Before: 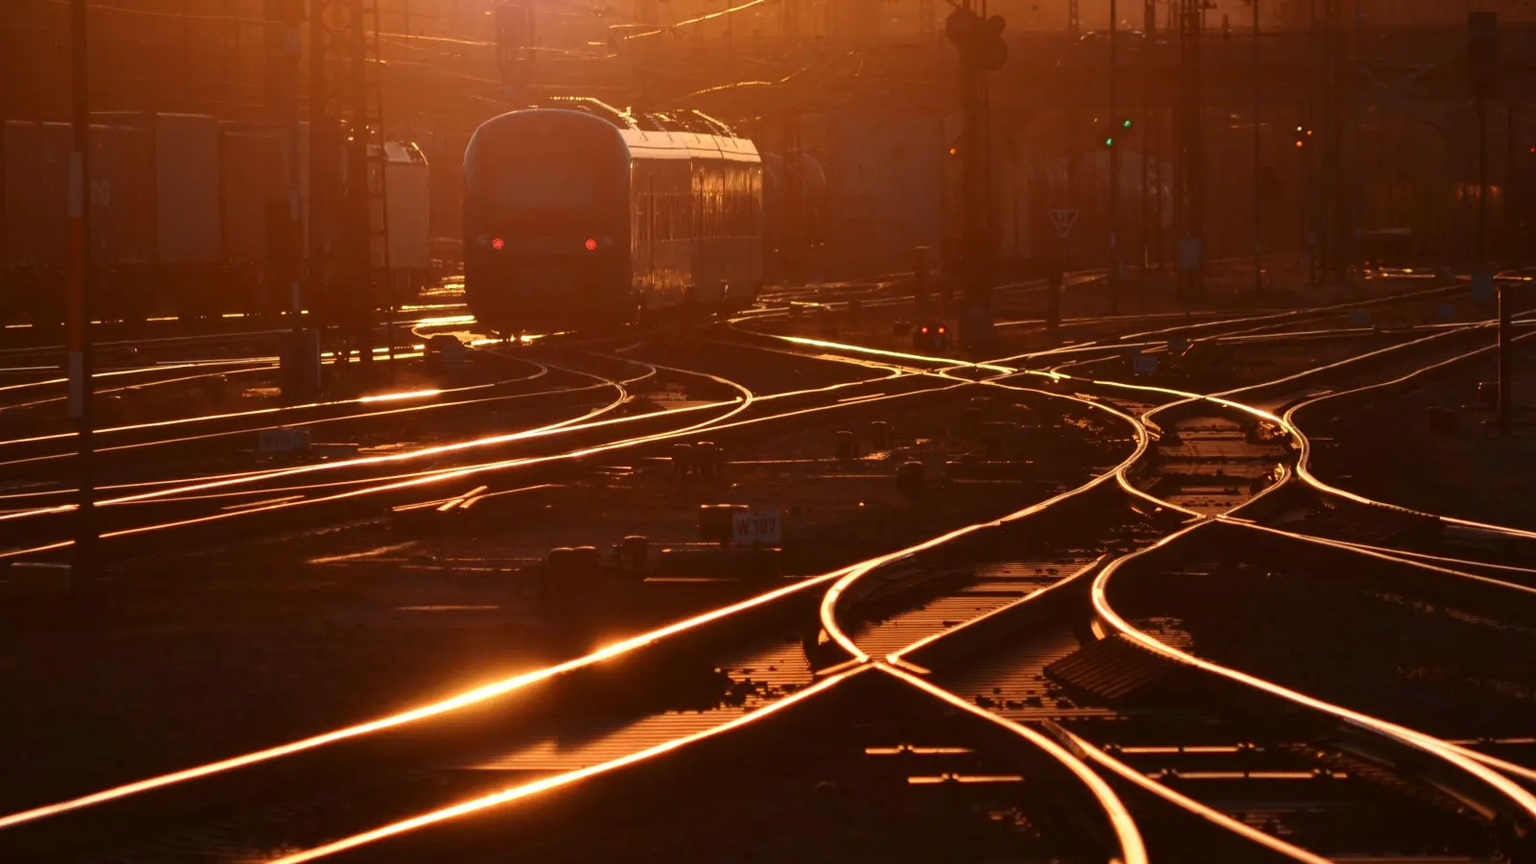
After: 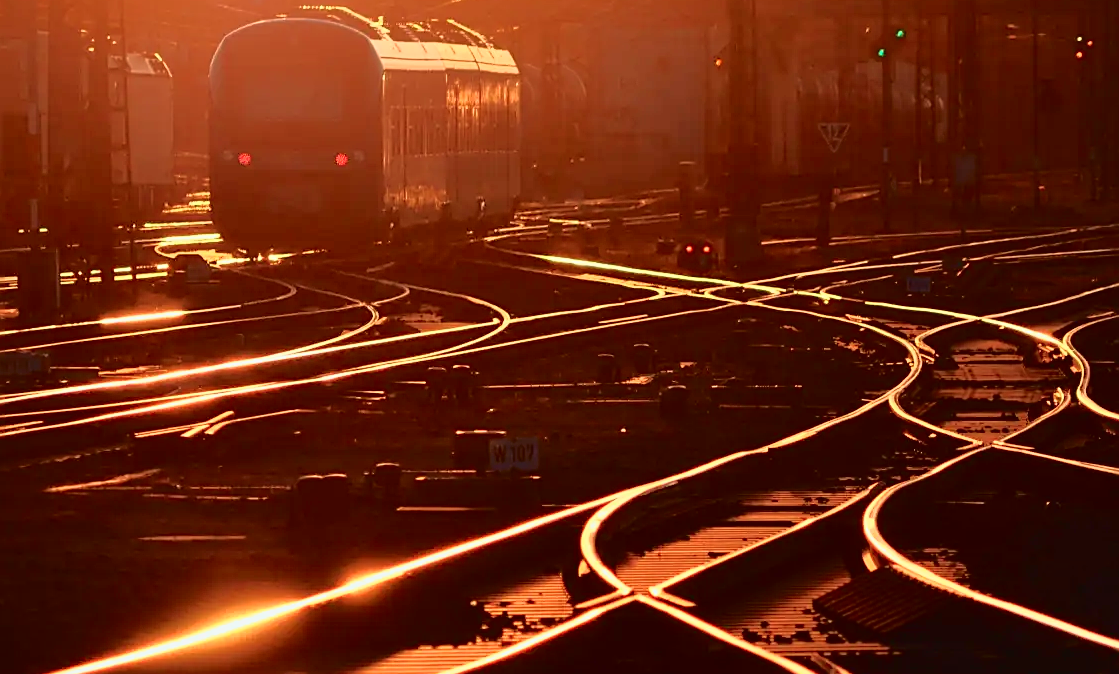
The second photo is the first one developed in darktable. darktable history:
tone curve: curves: ch0 [(0, 0.015) (0.091, 0.055) (0.184, 0.159) (0.304, 0.382) (0.492, 0.579) (0.628, 0.755) (0.832, 0.932) (0.984, 0.963)]; ch1 [(0, 0) (0.34, 0.235) (0.46, 0.46) (0.515, 0.502) (0.553, 0.567) (0.764, 0.815) (1, 1)]; ch2 [(0, 0) (0.44, 0.458) (0.479, 0.492) (0.524, 0.507) (0.557, 0.567) (0.673, 0.699) (1, 1)], color space Lab, independent channels, preserve colors none
sharpen: on, module defaults
crop and rotate: left 17.133%, top 10.643%, right 12.871%, bottom 14.377%
